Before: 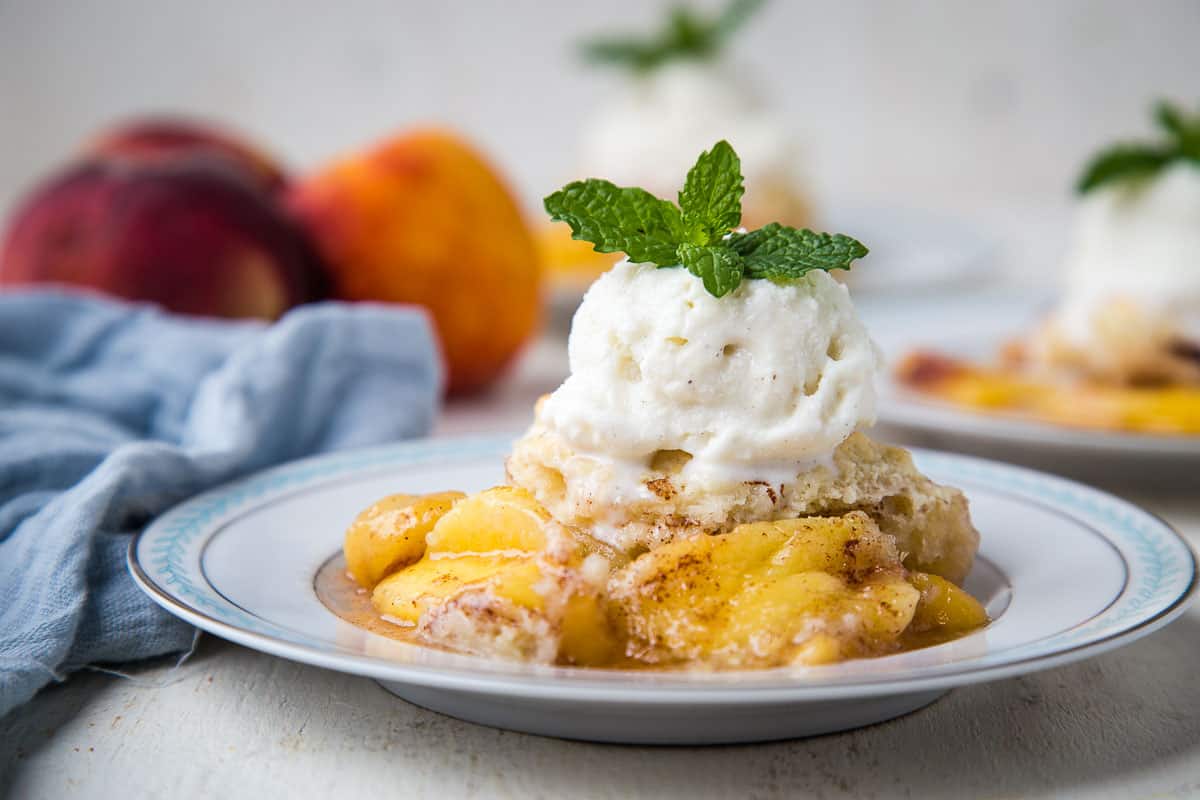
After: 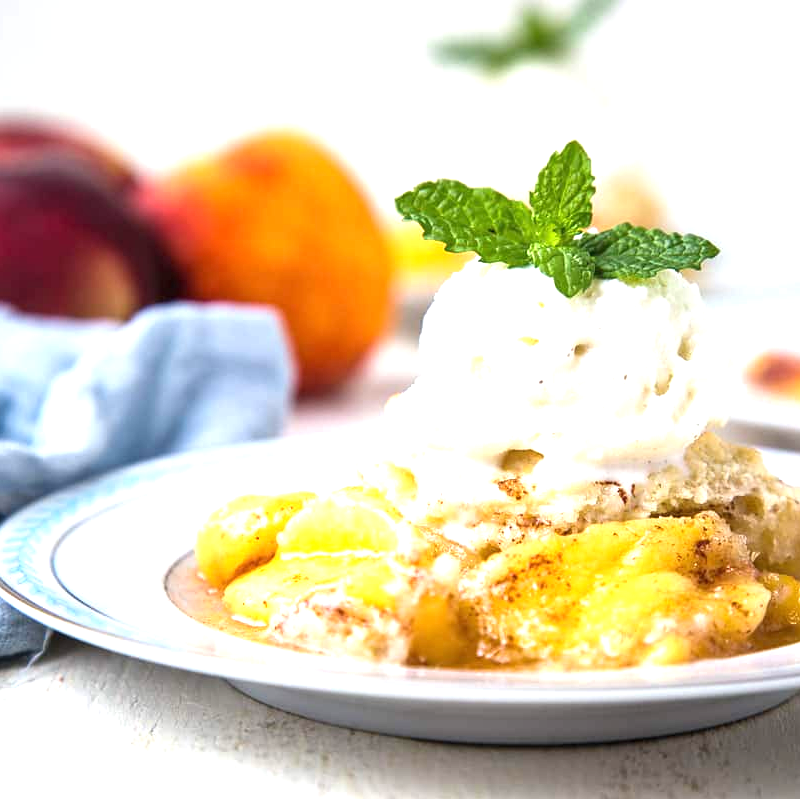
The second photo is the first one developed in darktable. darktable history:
crop and rotate: left 12.475%, right 20.85%
exposure: black level correction 0, exposure 1.103 EV, compensate highlight preservation false
